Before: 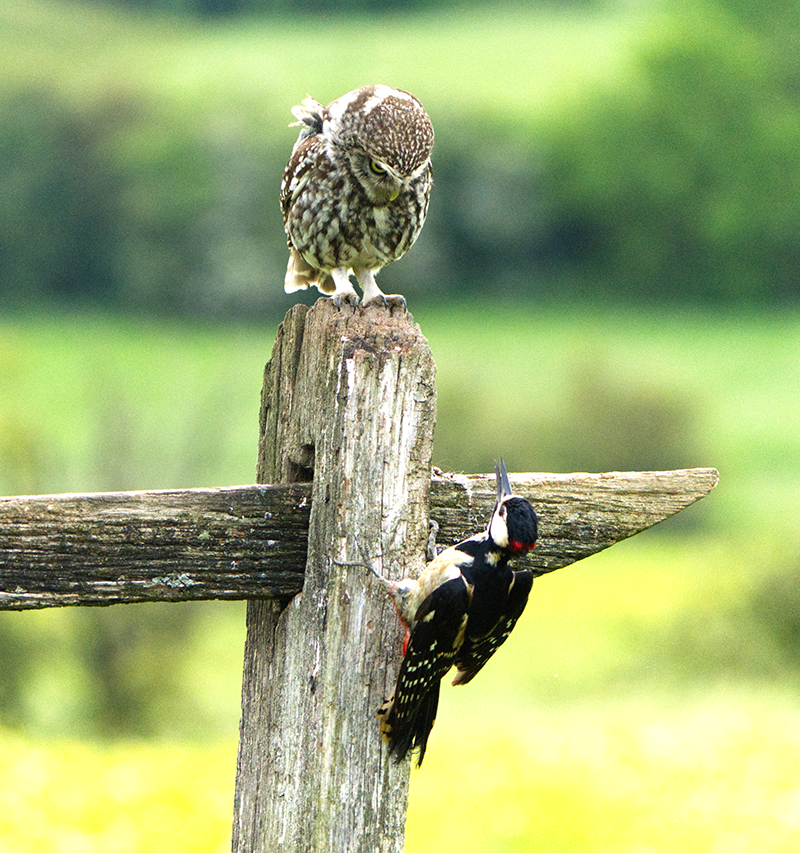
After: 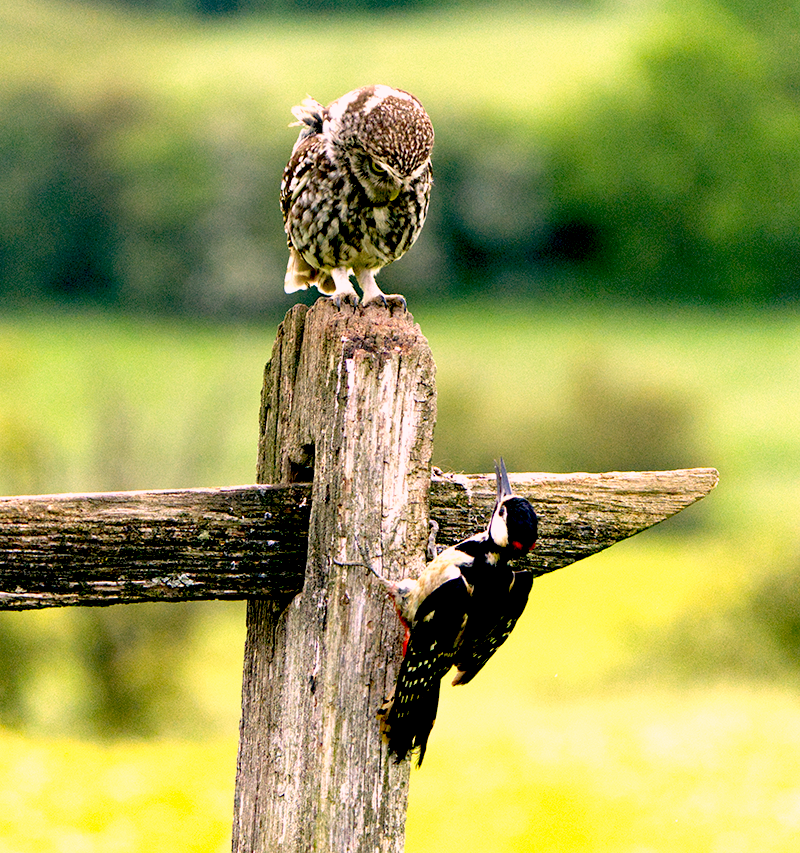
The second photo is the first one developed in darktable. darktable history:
color correction: highlights a* 14.58, highlights b* 4.7
exposure: black level correction 0.048, exposure 0.012 EV, compensate exposure bias true, compensate highlight preservation false
color zones: curves: ch1 [(0, 0.523) (0.143, 0.545) (0.286, 0.52) (0.429, 0.506) (0.571, 0.503) (0.714, 0.503) (0.857, 0.508) (1, 0.523)]
